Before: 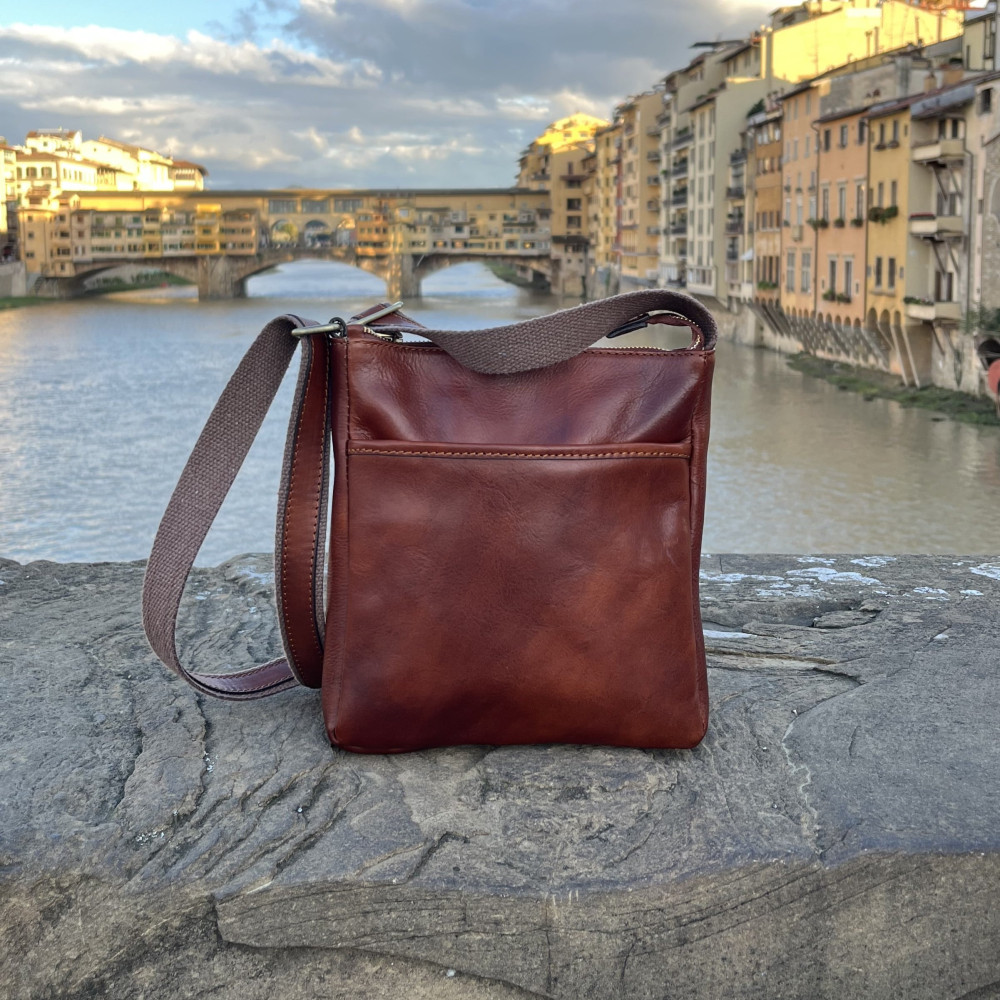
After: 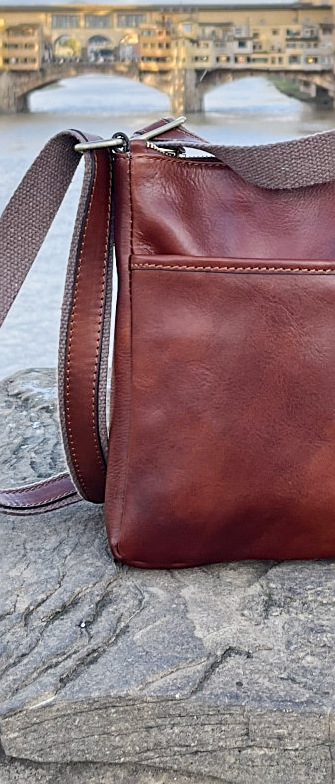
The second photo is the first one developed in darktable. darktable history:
exposure: compensate highlight preservation false
white balance: red 1.009, blue 1.027
crop and rotate: left 21.77%, top 18.528%, right 44.676%, bottom 2.997%
base curve: curves: ch0 [(0, 0) (0.204, 0.334) (0.55, 0.733) (1, 1)], preserve colors none
sharpen: on, module defaults
